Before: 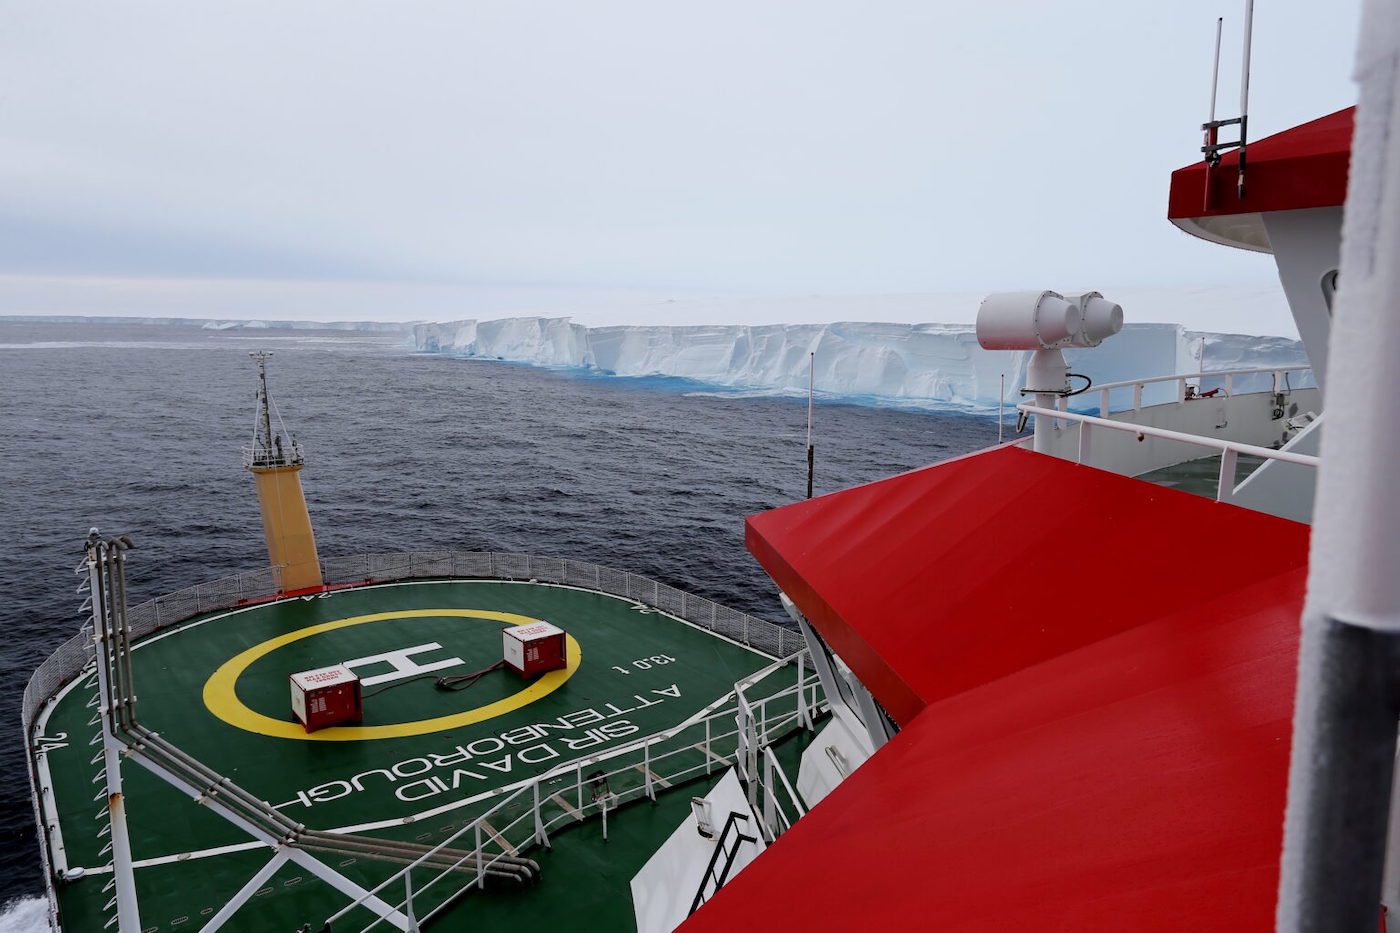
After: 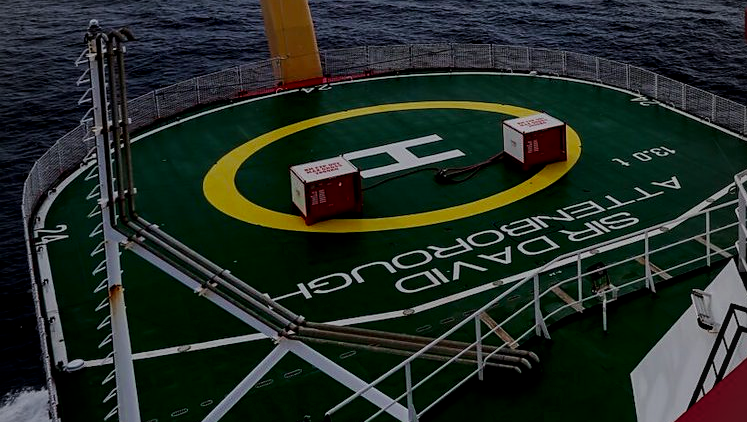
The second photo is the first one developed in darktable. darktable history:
local contrast: on, module defaults
filmic rgb: black relative exposure -8.37 EV, white relative exposure 4.67 EV, hardness 3.83
crop and rotate: top 54.561%, right 46.629%, bottom 0.194%
sharpen: radius 1.607, amount 0.362, threshold 1.664
velvia: on, module defaults
vignetting: fall-off start 71.59%, brightness -0.195
contrast brightness saturation: contrast 0.097, brightness -0.27, saturation 0.144
